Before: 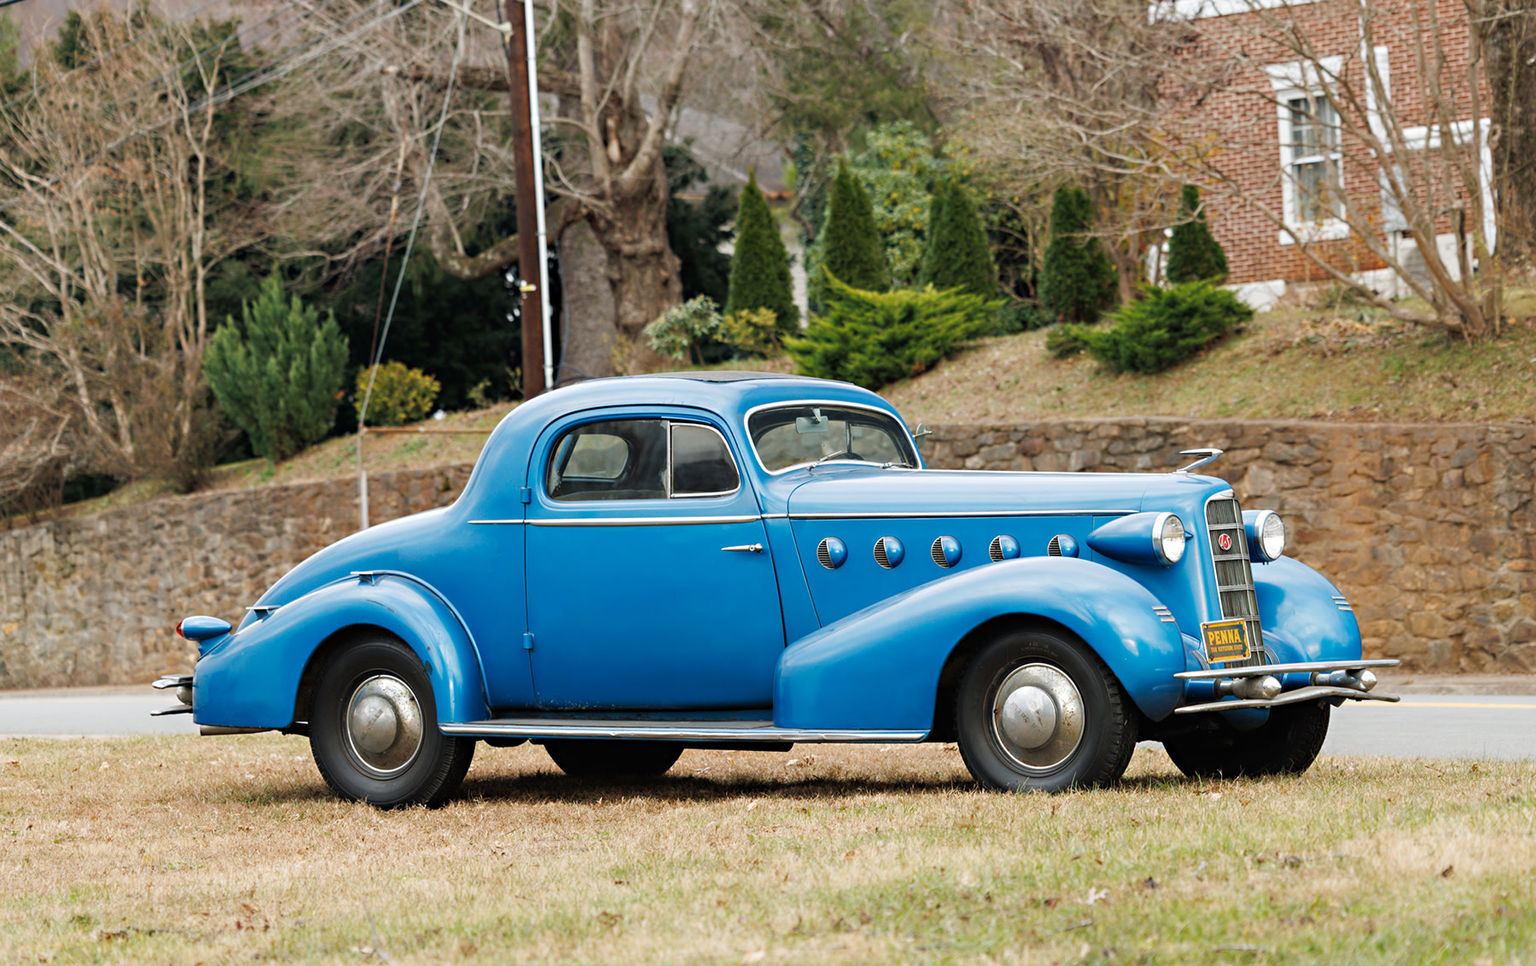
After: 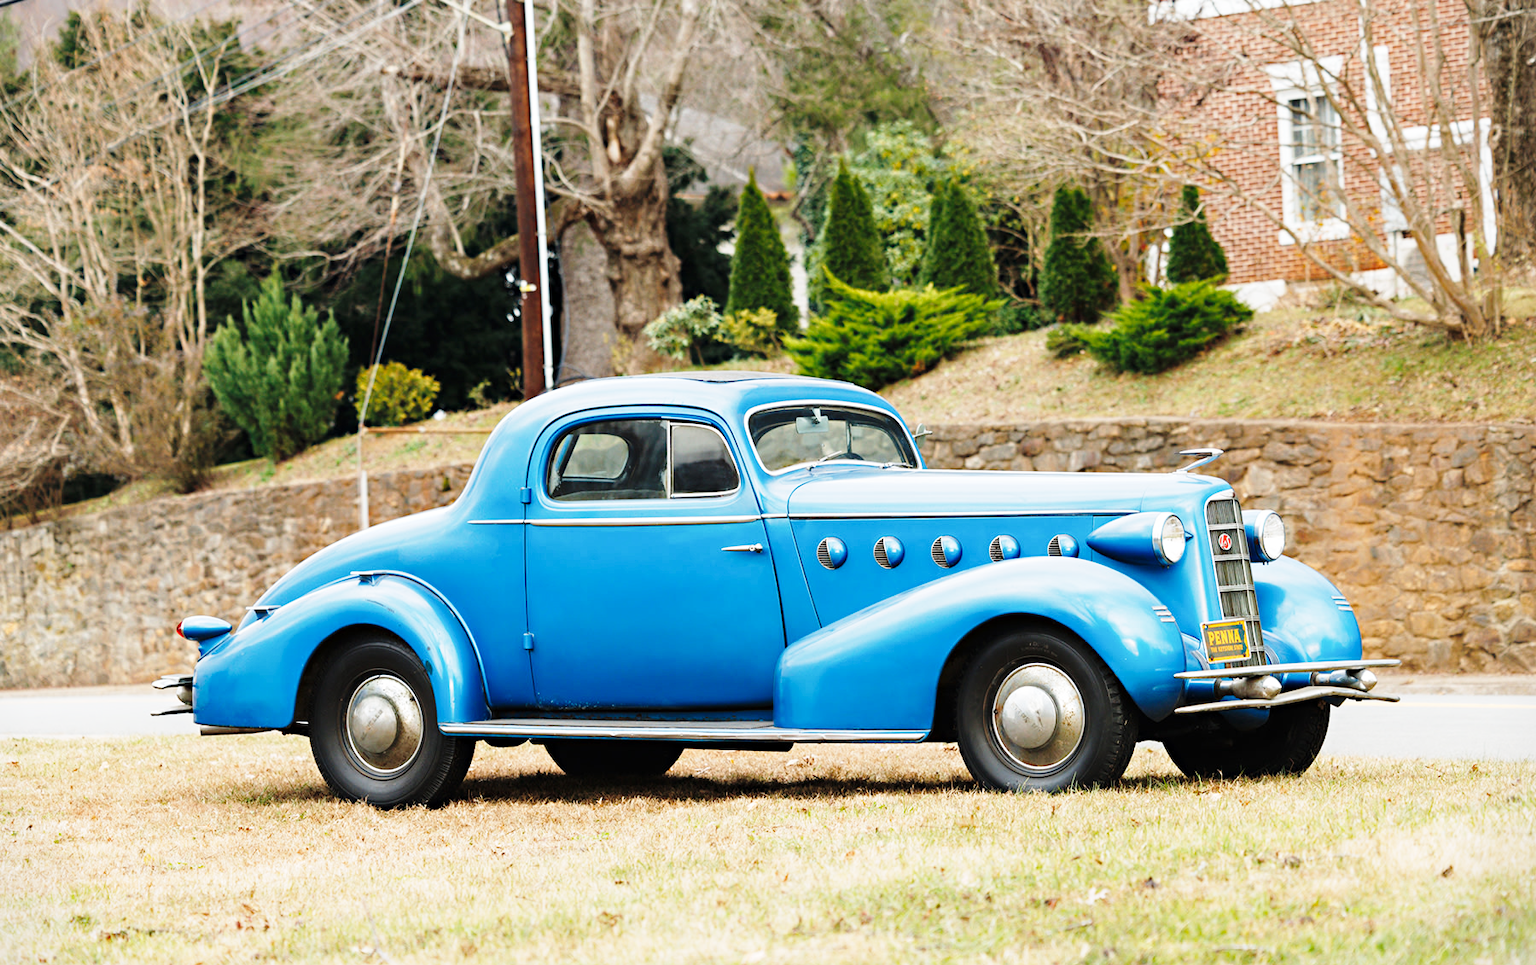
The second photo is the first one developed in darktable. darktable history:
base curve: curves: ch0 [(0, 0) (0.028, 0.03) (0.121, 0.232) (0.46, 0.748) (0.859, 0.968) (1, 1)], preserve colors none
vignetting: fall-off start 99.77%, brightness -0.27, center (-0.011, 0)
